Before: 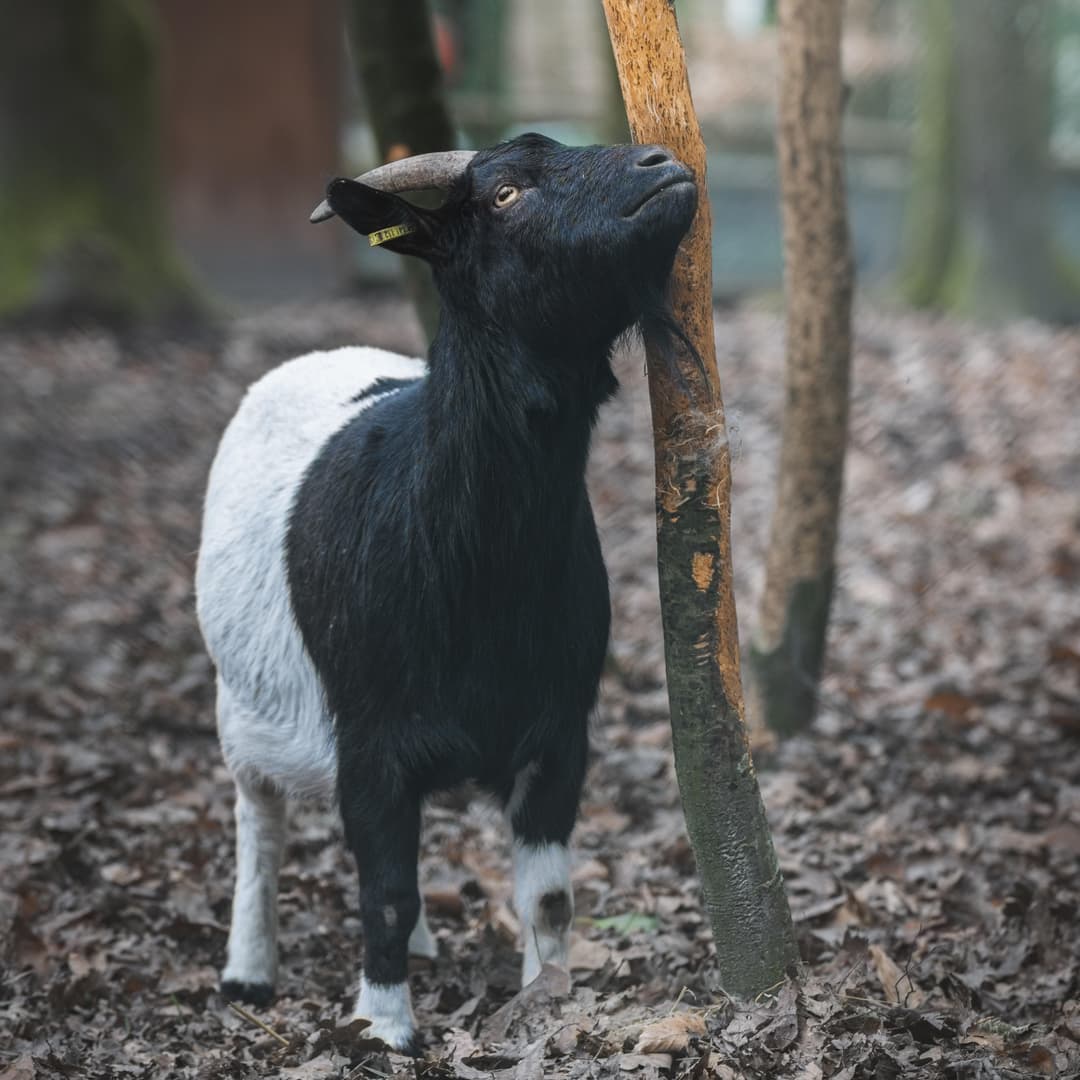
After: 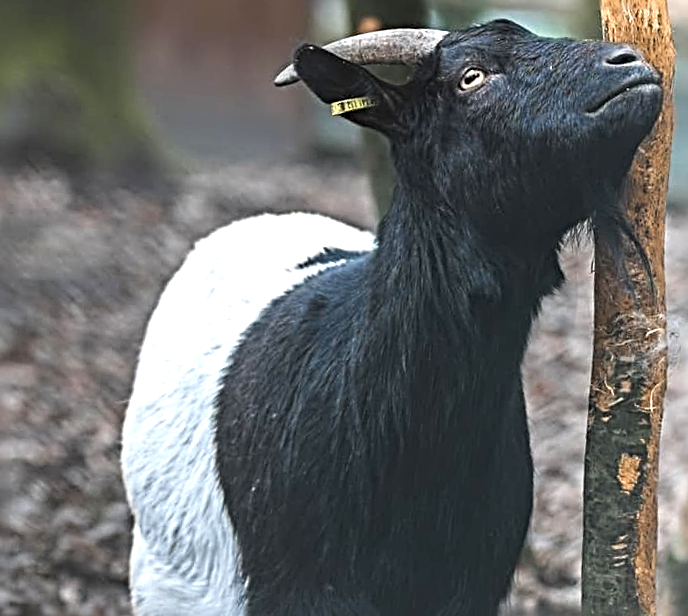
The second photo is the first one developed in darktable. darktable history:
crop and rotate: angle -5.97°, left 2.27%, top 6.855%, right 27.667%, bottom 30.409%
sharpen: radius 3.71, amount 0.945
exposure: black level correction 0, exposure 0.703 EV, compensate highlight preservation false
